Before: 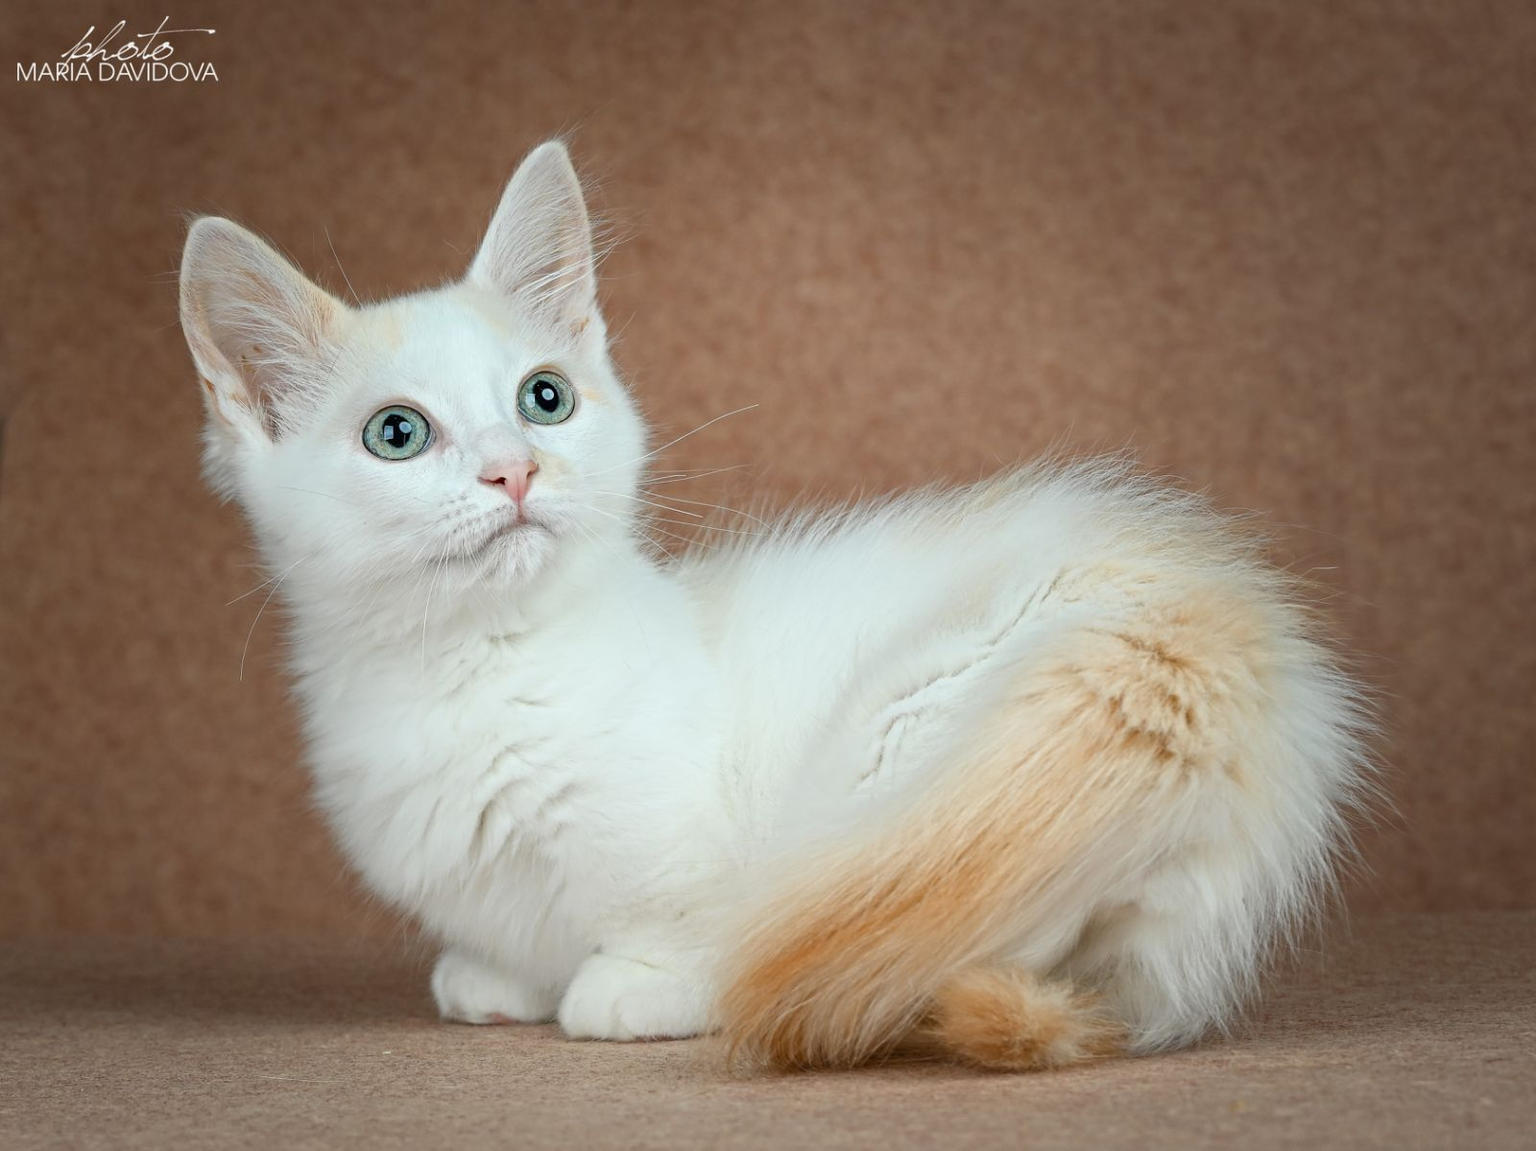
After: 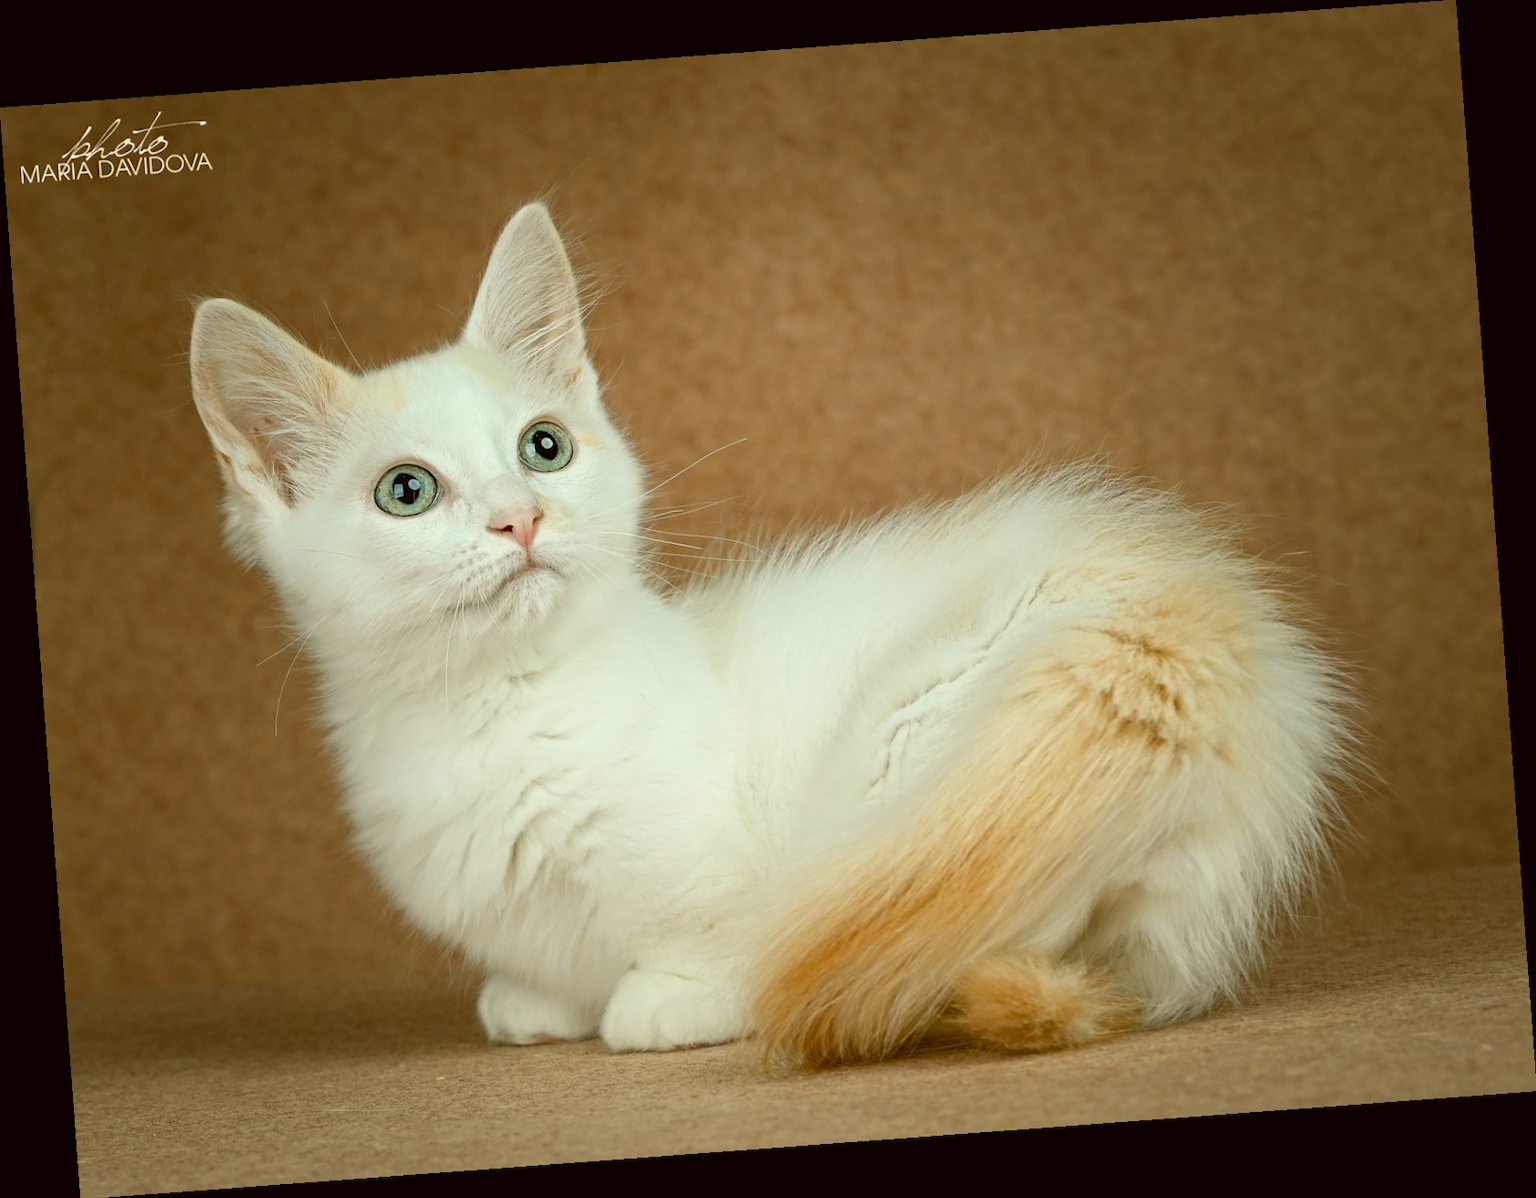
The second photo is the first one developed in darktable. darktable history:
rotate and perspective: rotation -4.25°, automatic cropping off
color correction: highlights a* -1.43, highlights b* 10.12, shadows a* 0.395, shadows b* 19.35
